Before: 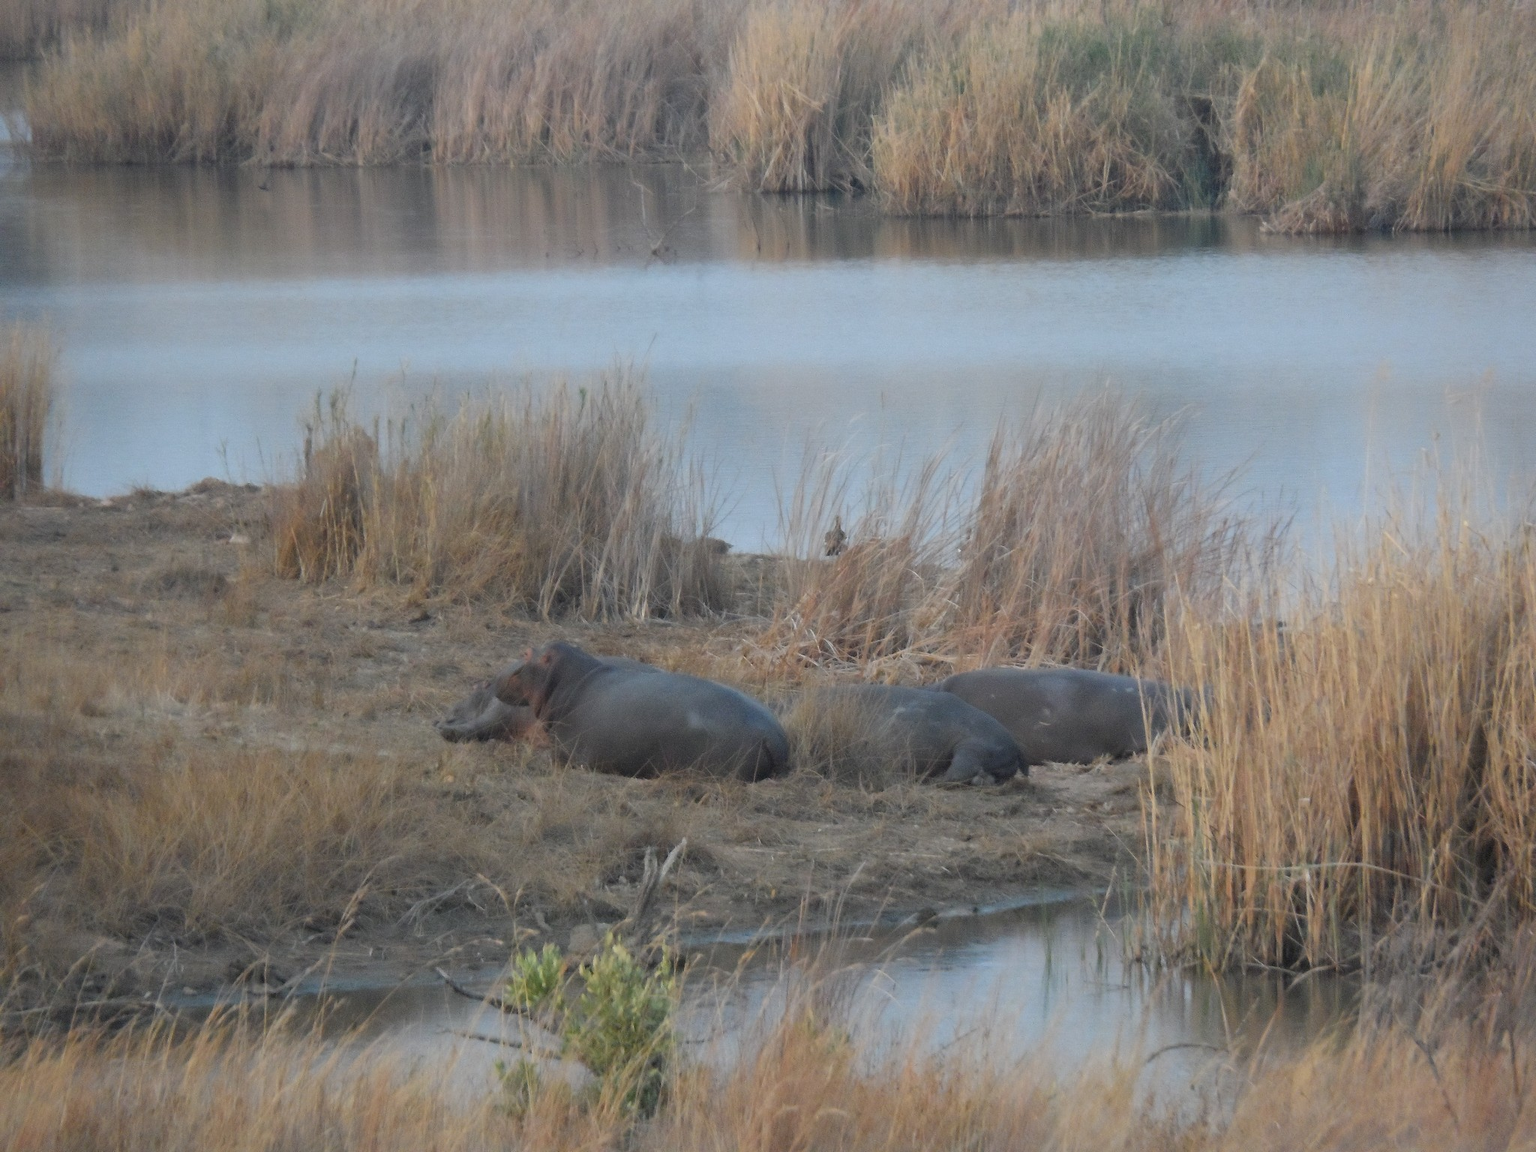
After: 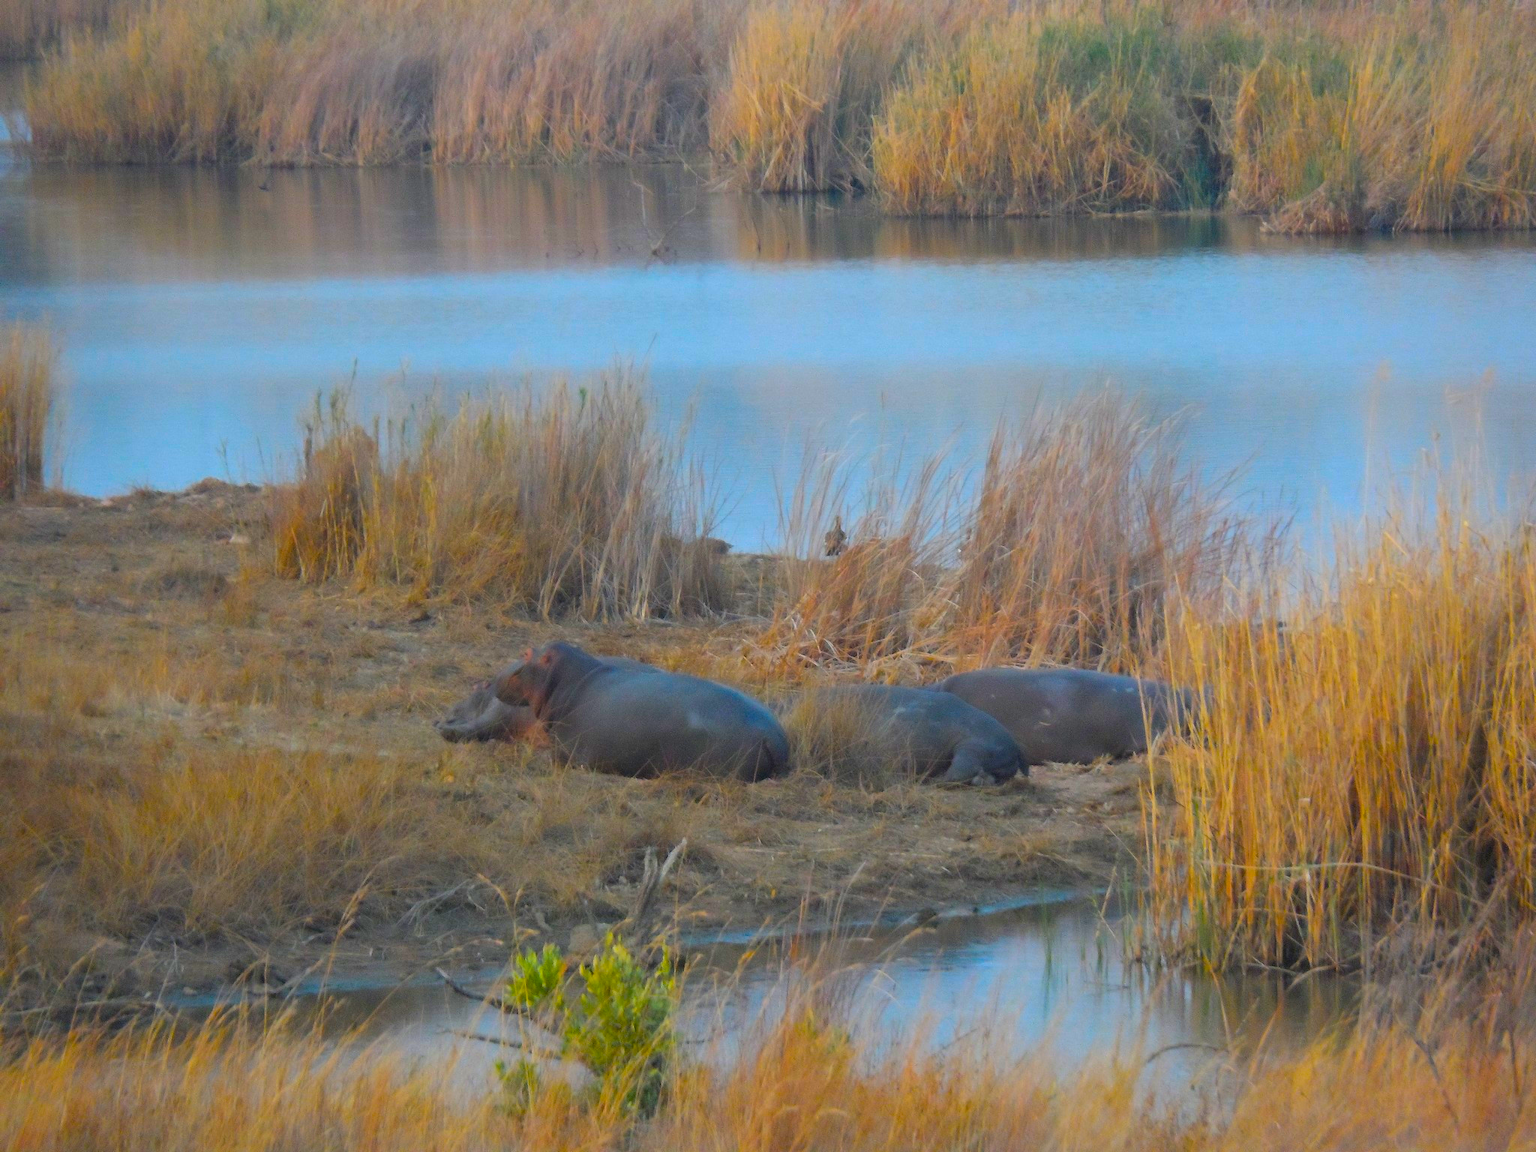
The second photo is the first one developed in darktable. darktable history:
color balance rgb: linear chroma grading › shadows 17.384%, linear chroma grading › highlights 60.505%, linear chroma grading › global chroma 49.933%, perceptual saturation grading › global saturation 8.806%, global vibrance 25.002%
